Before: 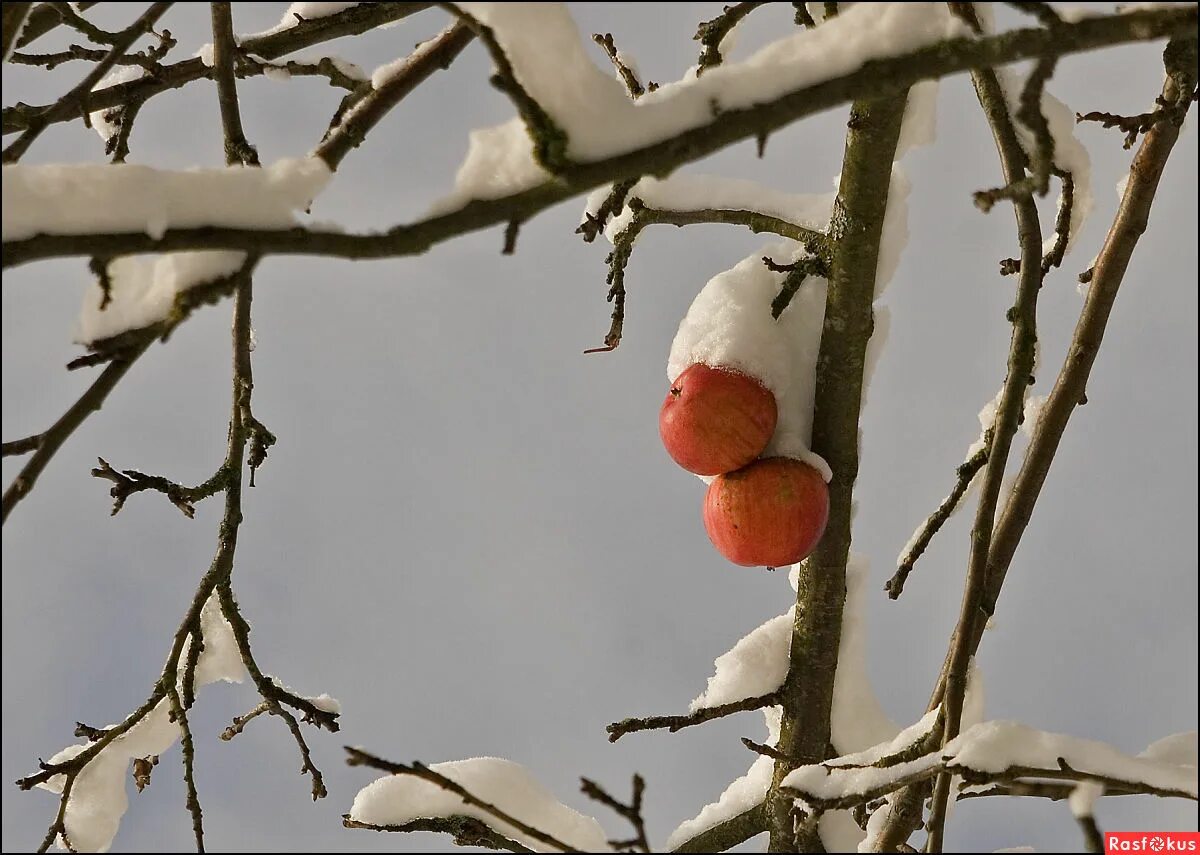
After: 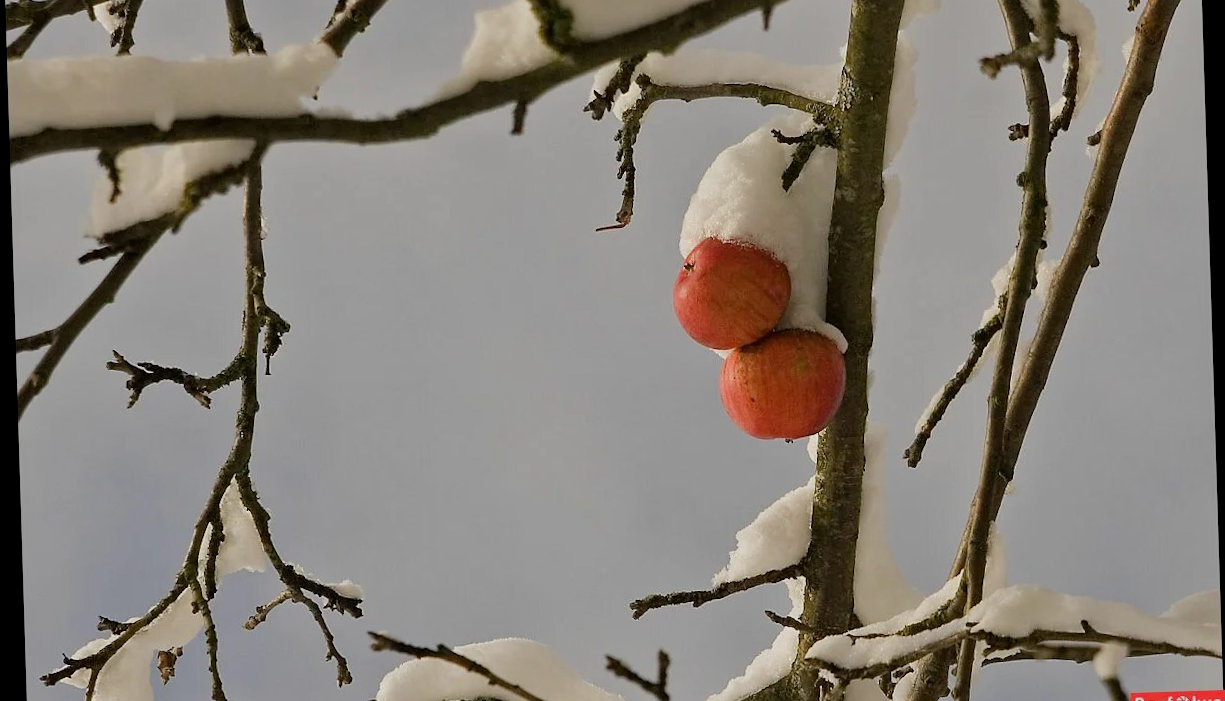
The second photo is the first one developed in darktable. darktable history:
crop and rotate: top 15.774%, bottom 5.506%
rotate and perspective: rotation -1.77°, lens shift (horizontal) 0.004, automatic cropping off
filmic rgb: black relative exposure -15 EV, white relative exposure 3 EV, threshold 6 EV, target black luminance 0%, hardness 9.27, latitude 99%, contrast 0.912, shadows ↔ highlights balance 0.505%, add noise in highlights 0, color science v3 (2019), use custom middle-gray values true, iterations of high-quality reconstruction 0, contrast in highlights soft, enable highlight reconstruction true
